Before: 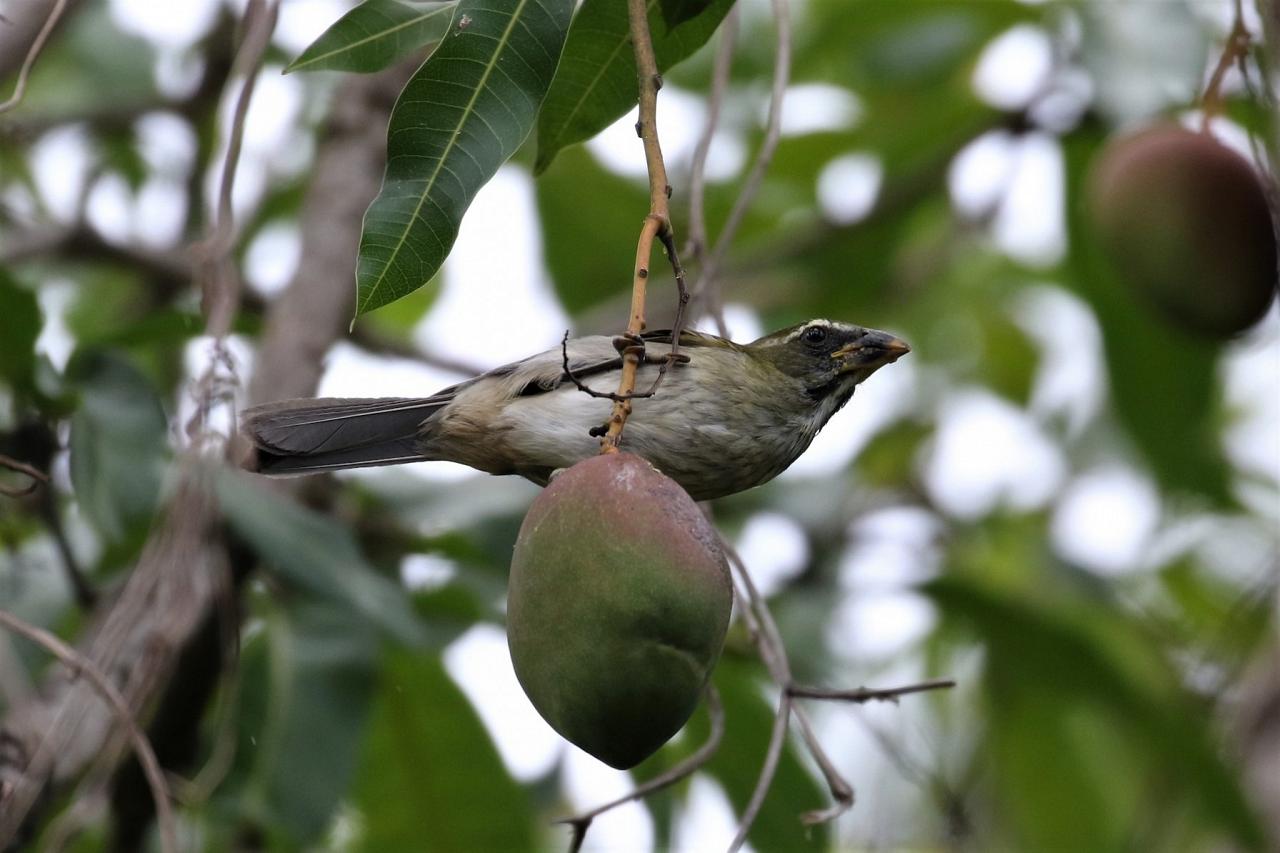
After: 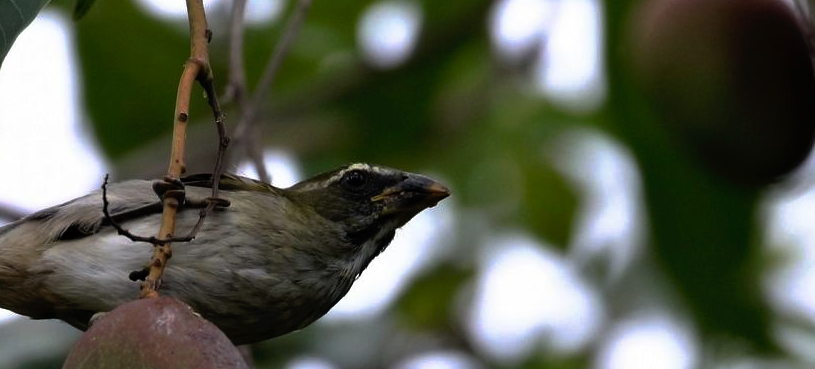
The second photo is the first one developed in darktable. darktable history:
tone curve: curves: ch0 [(0, 0) (0.003, 0.004) (0.011, 0.008) (0.025, 0.012) (0.044, 0.02) (0.069, 0.028) (0.1, 0.034) (0.136, 0.059) (0.177, 0.1) (0.224, 0.151) (0.277, 0.203) (0.335, 0.266) (0.399, 0.344) (0.468, 0.414) (0.543, 0.507) (0.623, 0.602) (0.709, 0.704) (0.801, 0.804) (0.898, 0.927) (1, 1)], preserve colors none
crop: left 36.005%, top 18.293%, right 0.31%, bottom 38.444%
base curve: curves: ch0 [(0, 0) (0.595, 0.418) (1, 1)], preserve colors none
